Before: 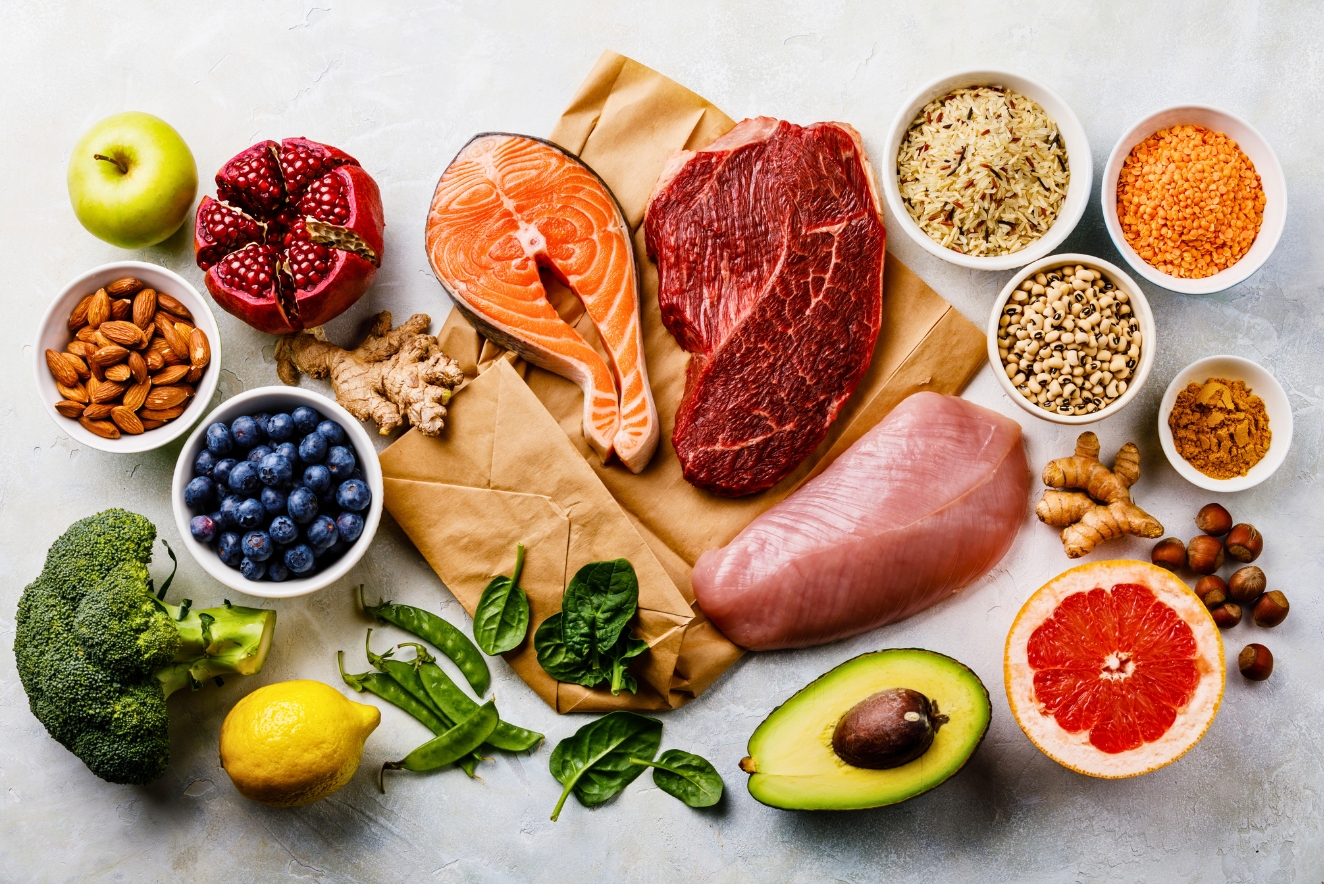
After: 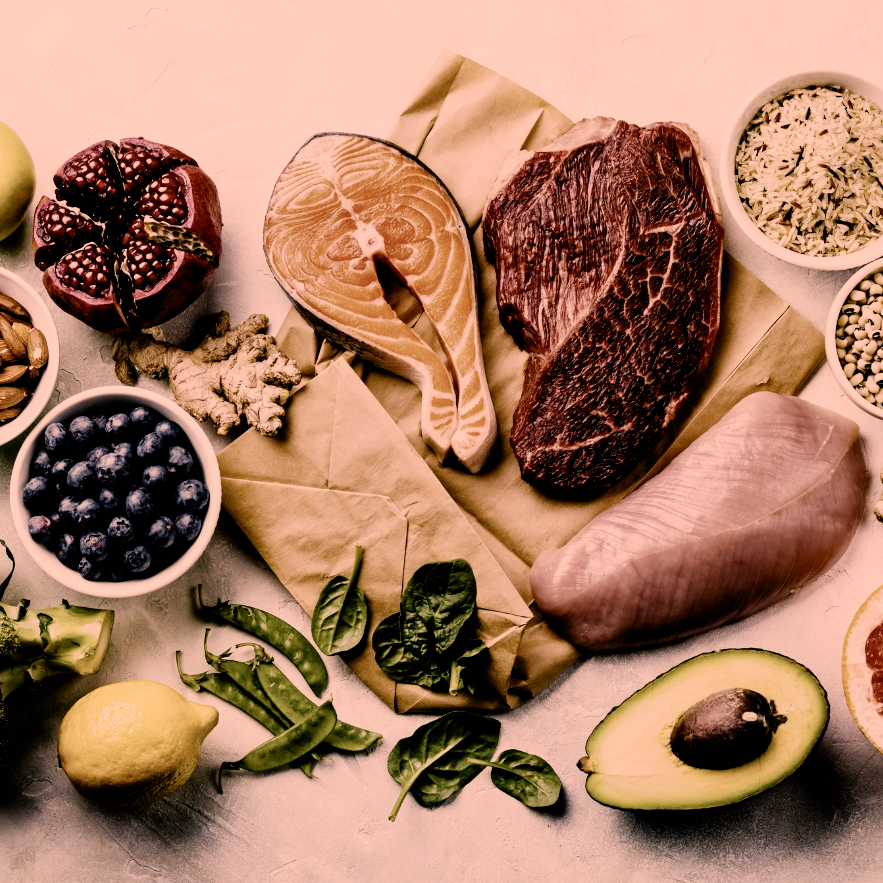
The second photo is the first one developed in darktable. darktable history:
color correction: highlights a* 21.5, highlights b* 19.45
crop and rotate: left 12.302%, right 20.946%
filmic rgb: black relative exposure -5 EV, white relative exposure 3.96 EV, hardness 2.88, contrast 1.298, highlights saturation mix -31.23%, preserve chrominance no, color science v4 (2020), contrast in shadows soft
tone equalizer: -7 EV 0.105 EV, edges refinement/feathering 500, mask exposure compensation -1.57 EV, preserve details no
